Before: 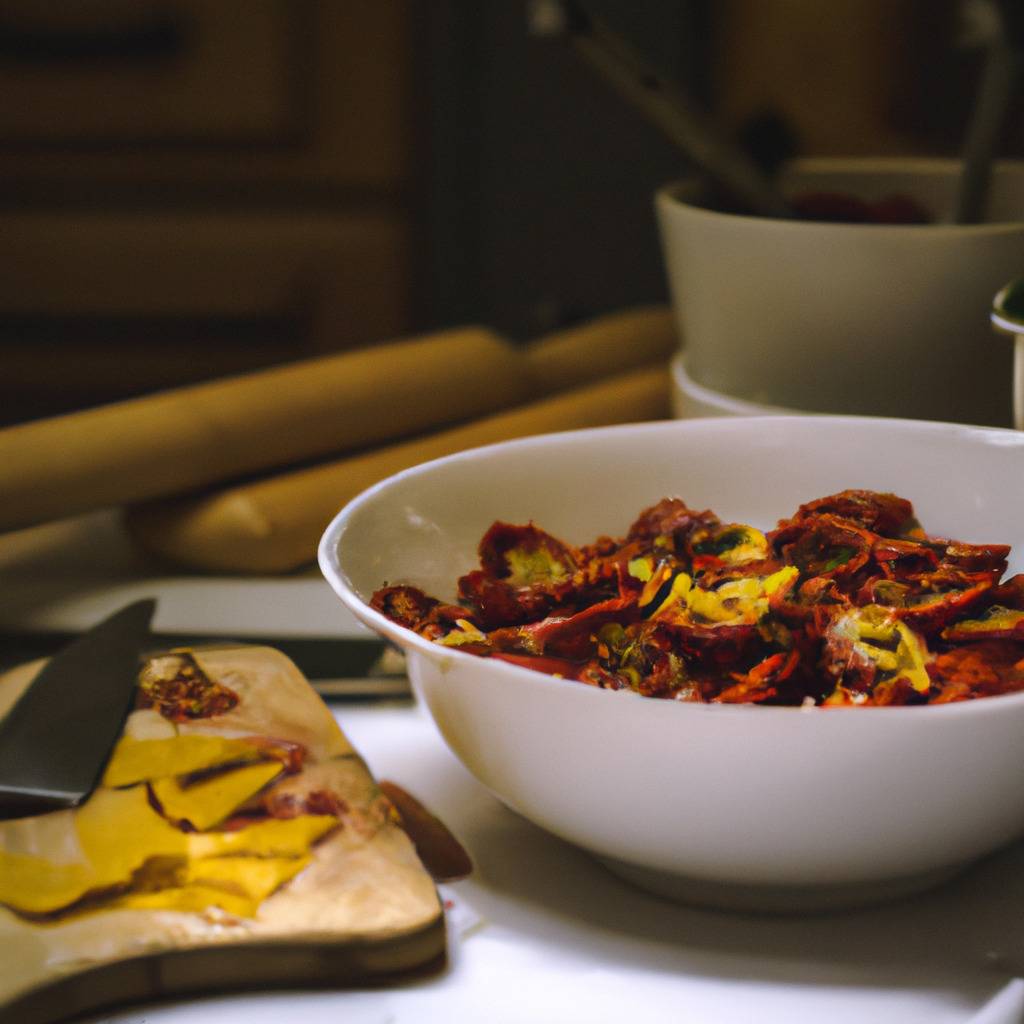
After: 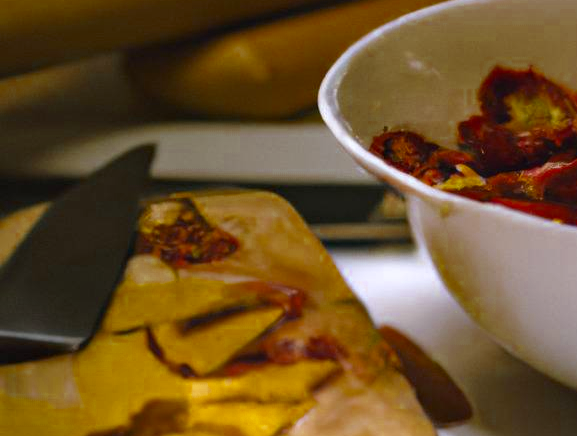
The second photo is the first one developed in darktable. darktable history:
base curve: curves: ch0 [(0, 0) (0.303, 0.277) (1, 1)]
haze removal: compatibility mode true, adaptive false
crop: top 44.483%, right 43.593%, bottom 12.892%
color zones: curves: ch0 [(0.11, 0.396) (0.195, 0.36) (0.25, 0.5) (0.303, 0.412) (0.357, 0.544) (0.75, 0.5) (0.967, 0.328)]; ch1 [(0, 0.468) (0.112, 0.512) (0.202, 0.6) (0.25, 0.5) (0.307, 0.352) (0.357, 0.544) (0.75, 0.5) (0.963, 0.524)]
